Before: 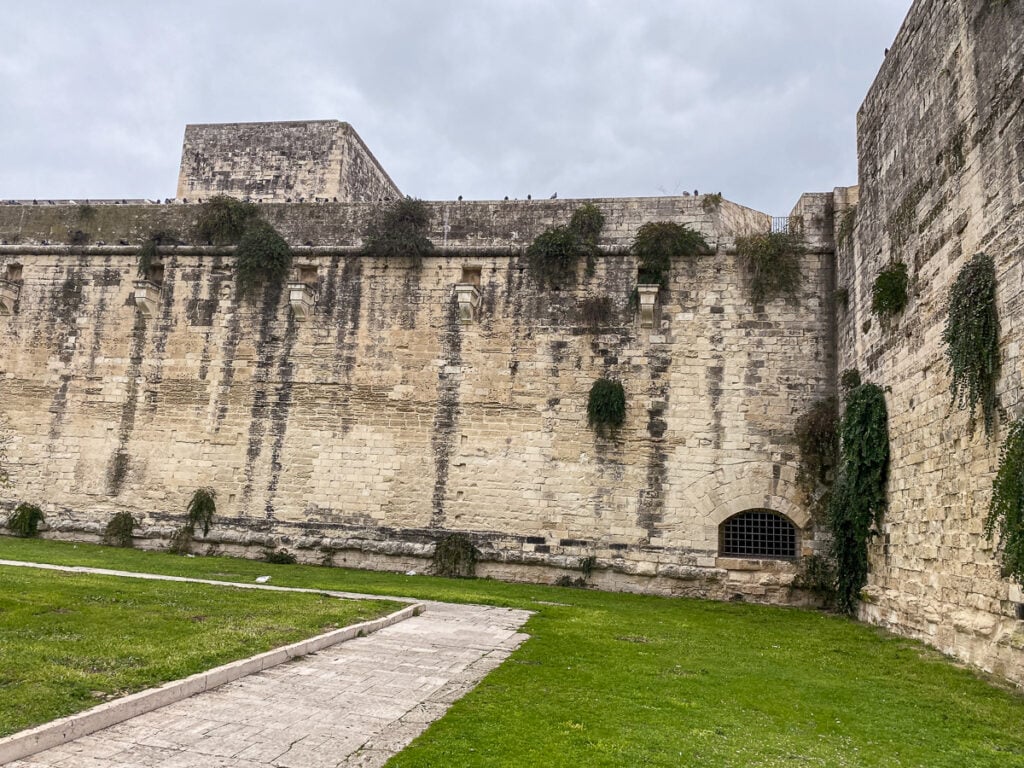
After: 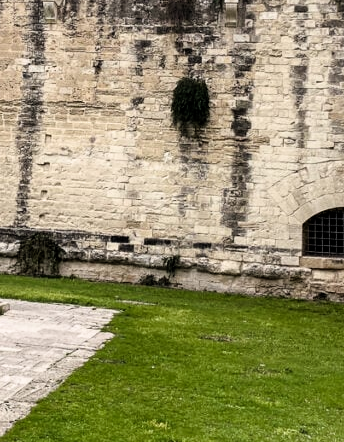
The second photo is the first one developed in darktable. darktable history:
filmic rgb: black relative exposure -8.72 EV, white relative exposure 2.7 EV, target black luminance 0%, target white luminance 99.912%, hardness 6.25, latitude 75.65%, contrast 1.32, highlights saturation mix -4.93%
crop: left 40.711%, top 39.286%, right 25.621%, bottom 3.159%
